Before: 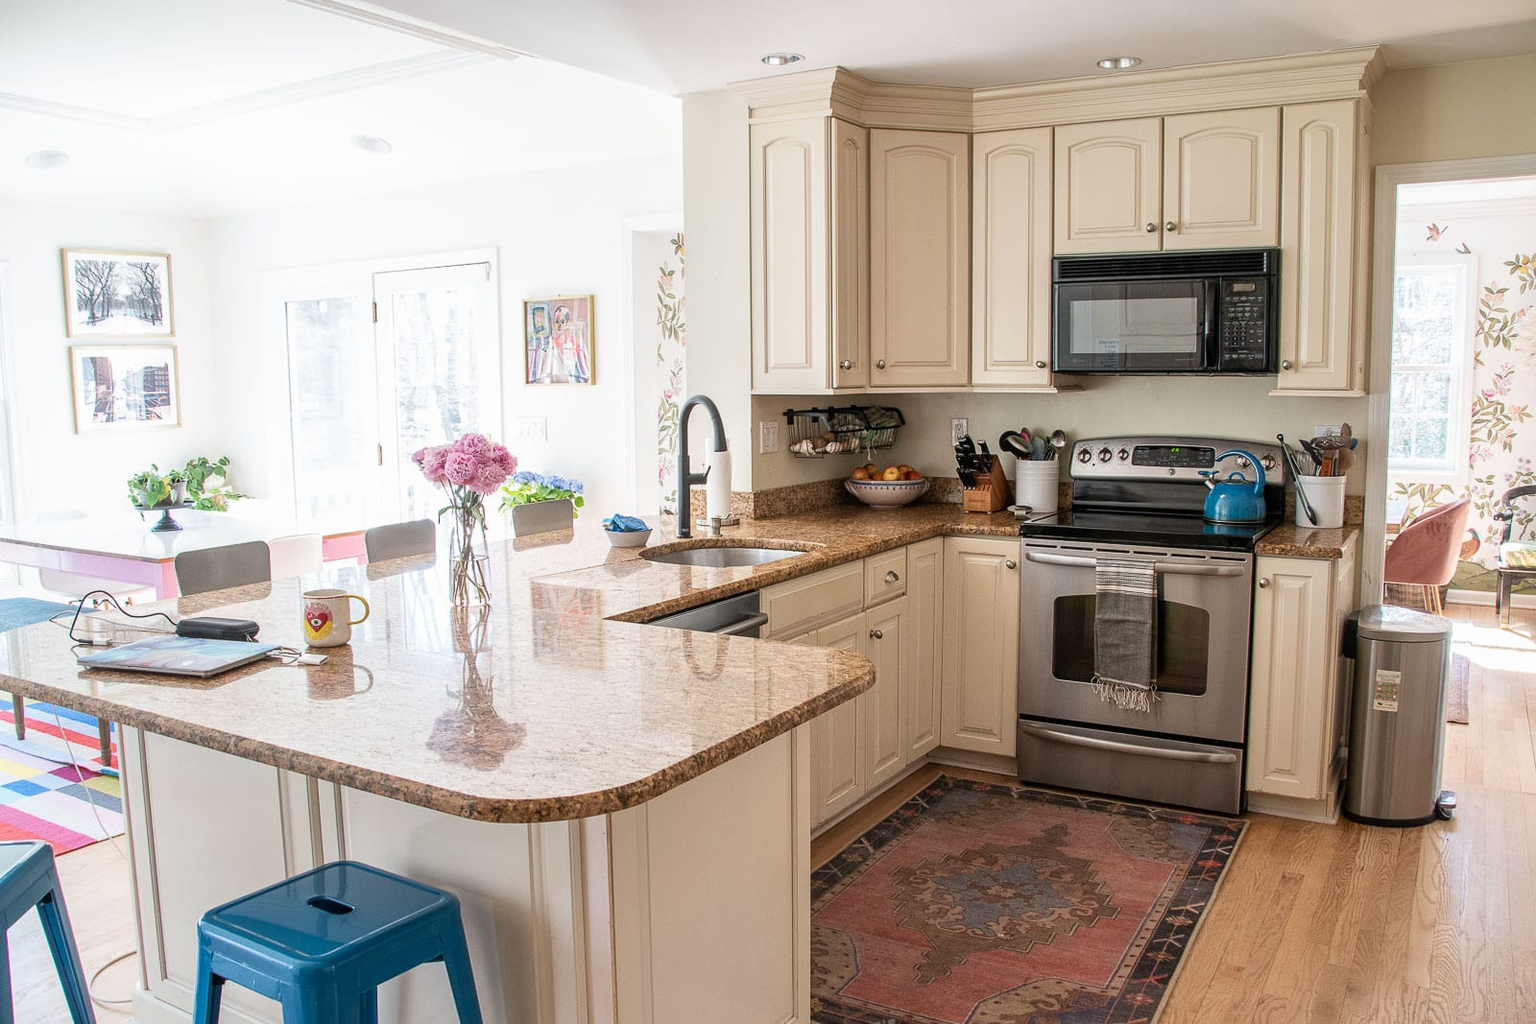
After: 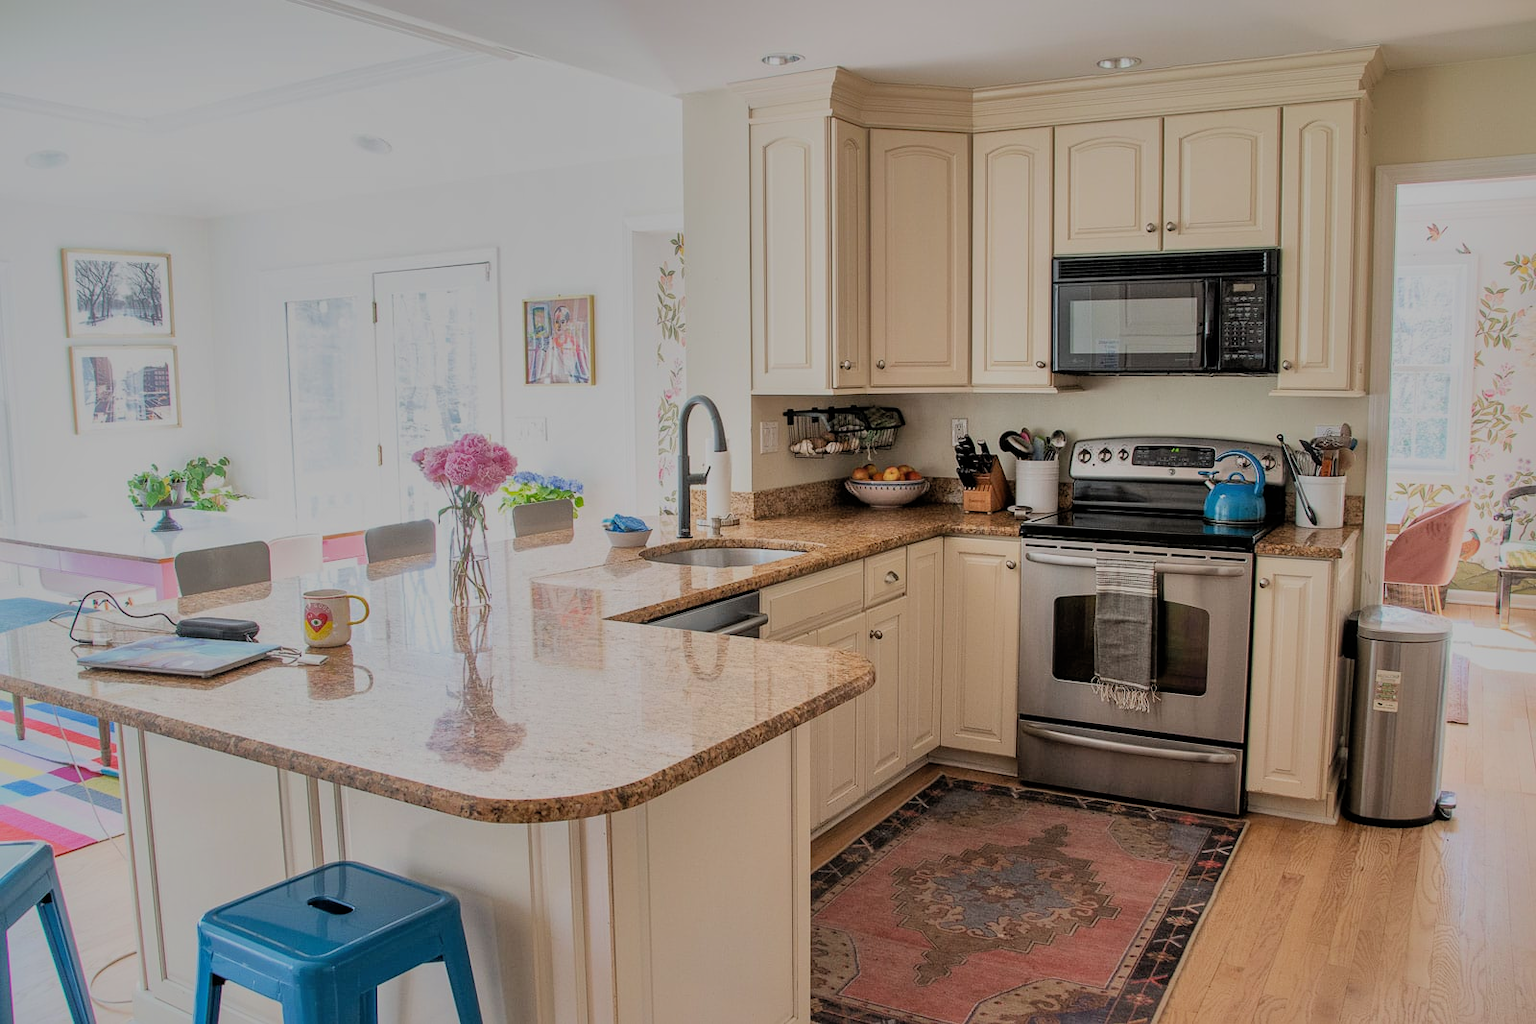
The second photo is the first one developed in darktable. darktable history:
filmic rgb: black relative exposure -7.23 EV, white relative exposure 5.36 EV, hardness 3.02, color science v6 (2022)
shadows and highlights: shadows 39.53, highlights -60.08
